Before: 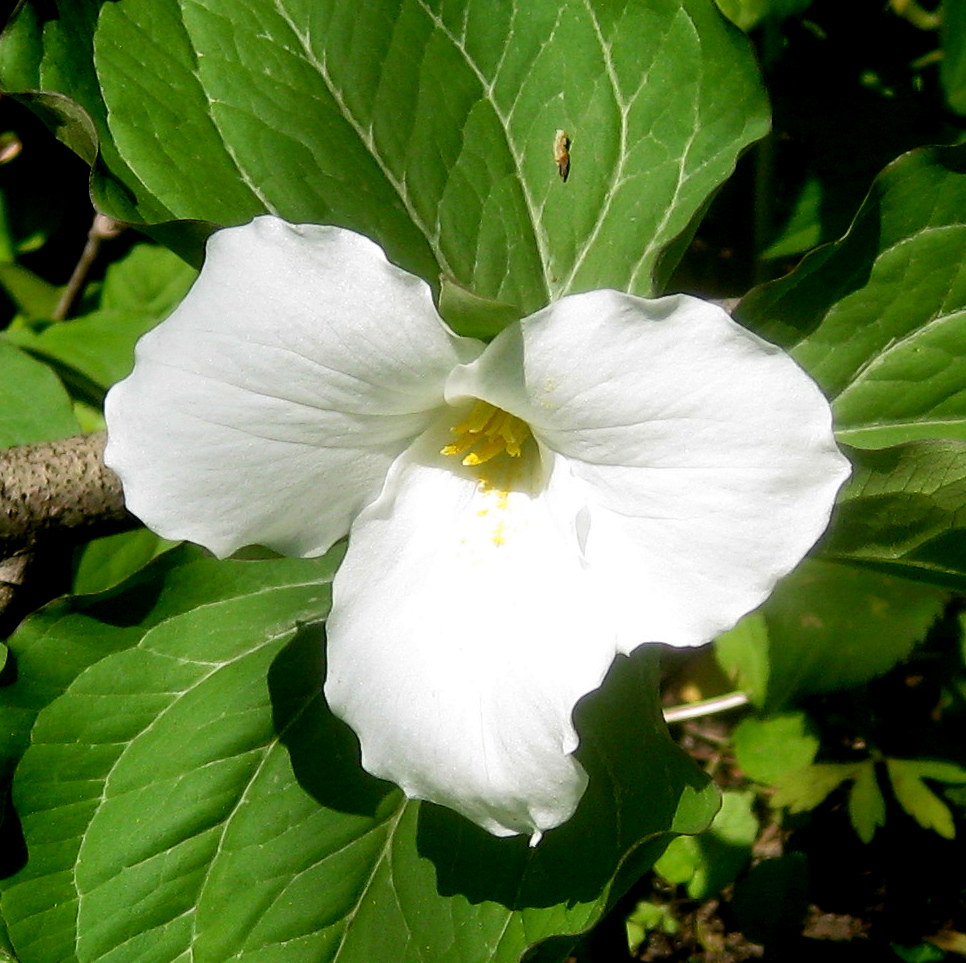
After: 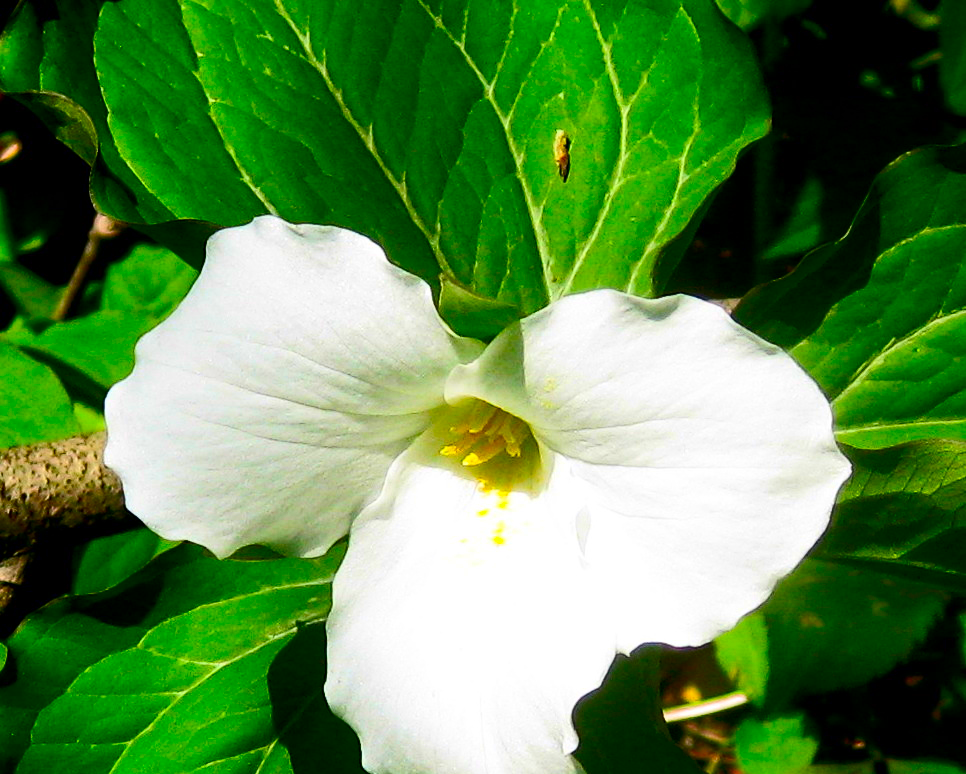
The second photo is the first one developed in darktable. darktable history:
haze removal: compatibility mode true
crop: bottom 19.536%
contrast brightness saturation: contrast 0.267, brightness 0.016, saturation 0.864
